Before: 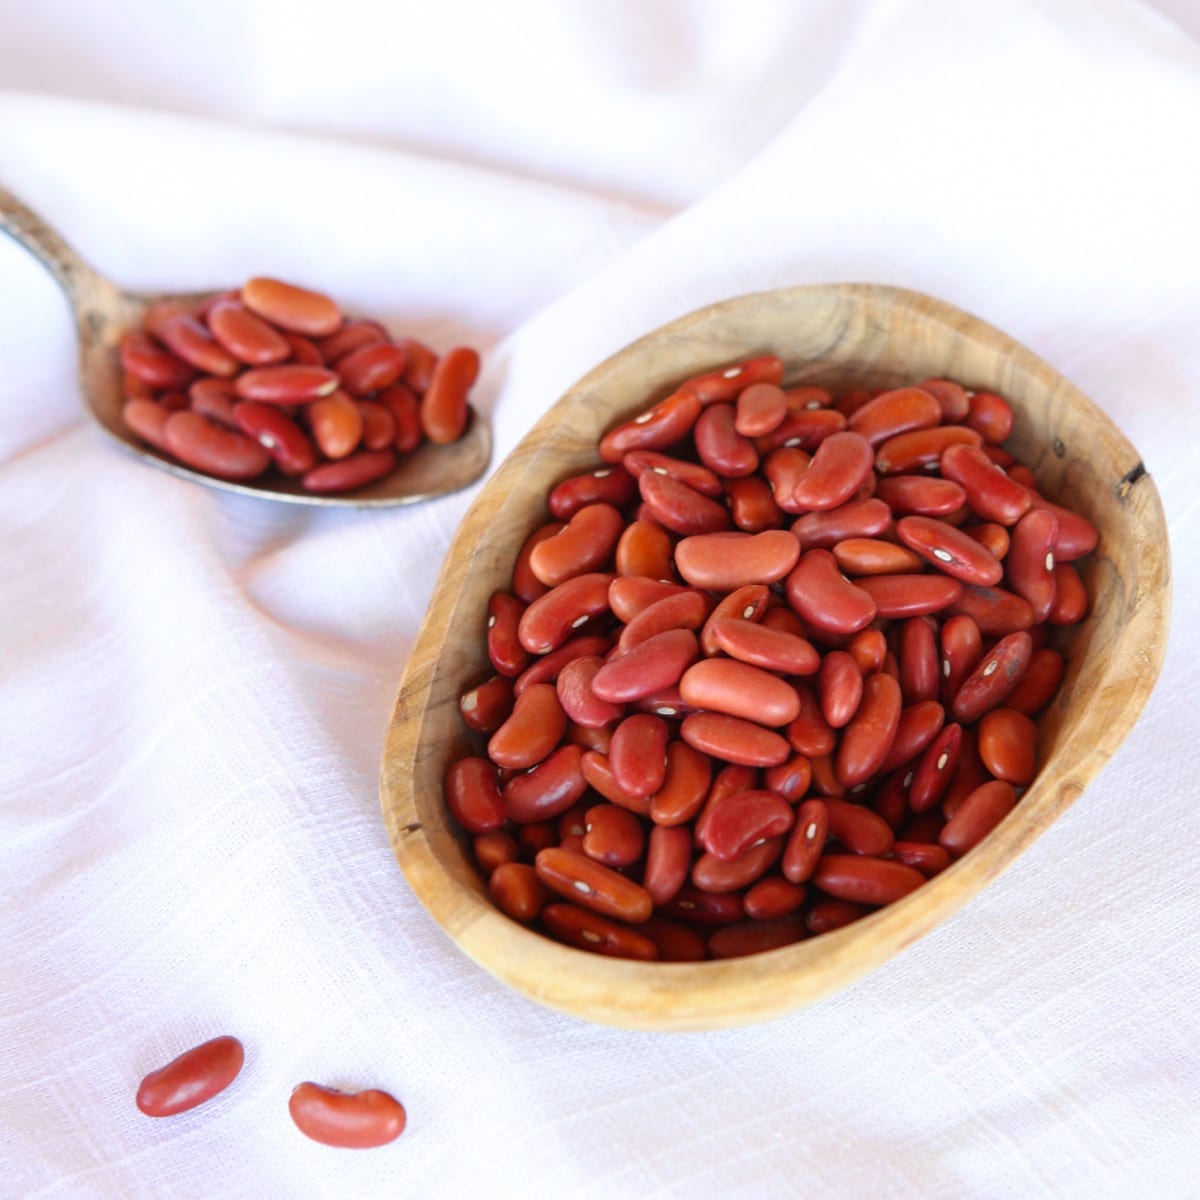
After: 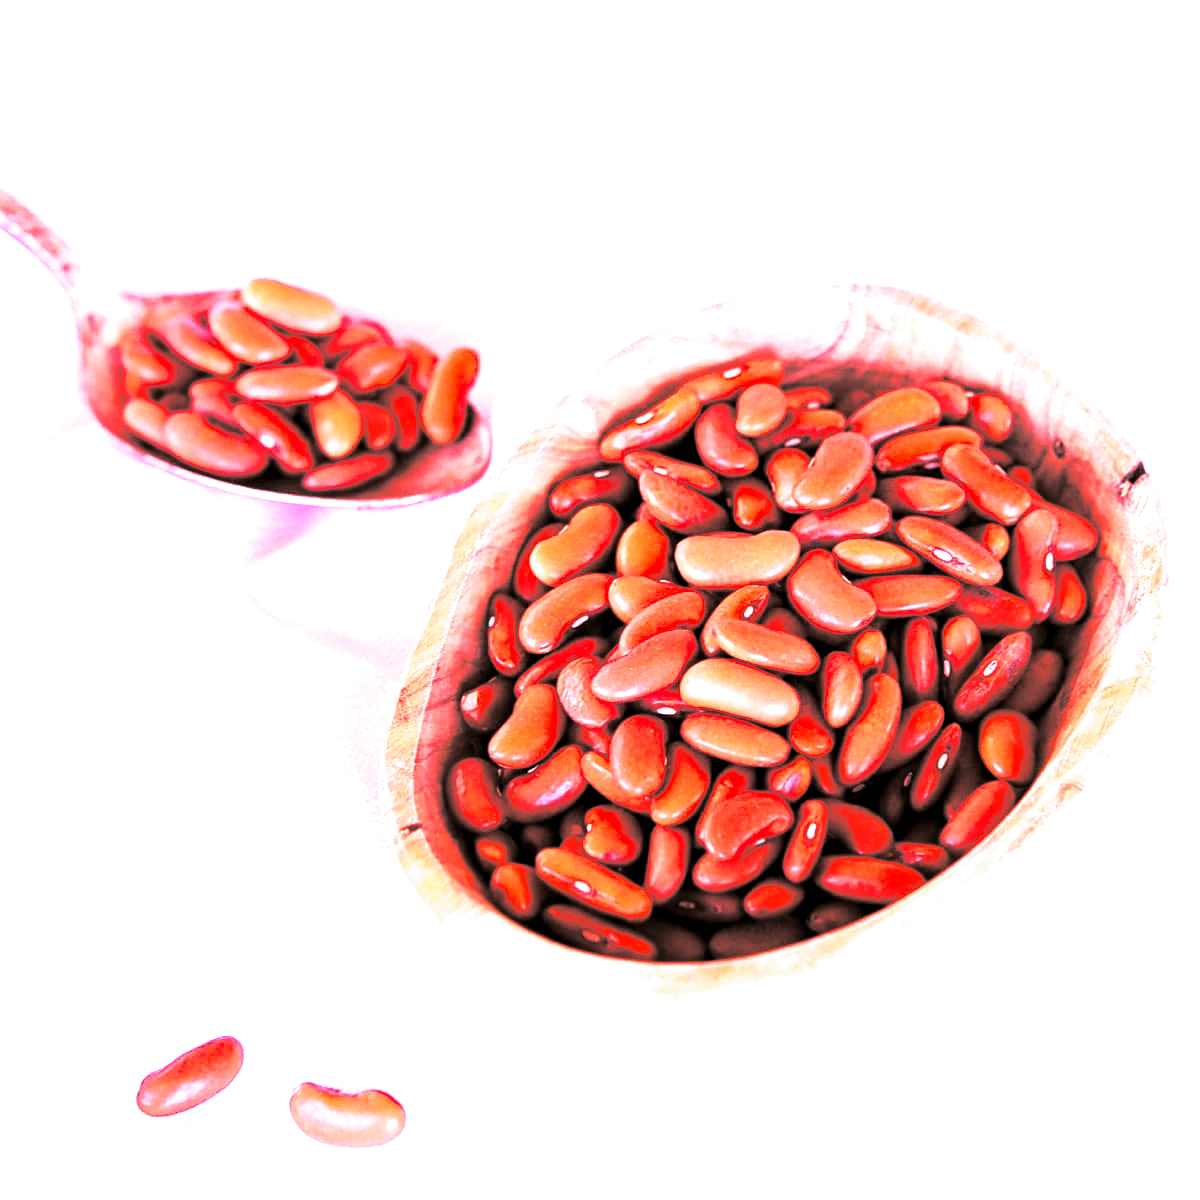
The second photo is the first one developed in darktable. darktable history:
local contrast: mode bilateral grid, contrast 30, coarseness 25, midtone range 0.2
white balance: red 2.044, blue 1.41
color contrast: green-magenta contrast 0.96
contrast brightness saturation: contrast 0.1, brightness 0.02, saturation 0.02
shadows and highlights: shadows -10, white point adjustment 1.5, highlights 10
split-toning: shadows › hue 36°, shadows › saturation 0.05, highlights › hue 10.8°, highlights › saturation 0.15, compress 40%
velvia: strength 6%
color correction: highlights a* 3.12, highlights b* -1.55, shadows a* -0.101, shadows b* 2.52, saturation 0.98
vibrance: vibrance 22%
color zones: curves: ch2 [(0, 0.5) (0.143, 0.5) (0.286, 0.489) (0.415, 0.421) (0.571, 0.5) (0.714, 0.5) (0.857, 0.5) (1, 0.5)]
exposure: black level correction 0.001, exposure 0.14 EV, compensate highlight preservation false
sharpen: amount 0.55
levels: levels [0.101, 0.578, 0.953]
haze removal: strength 0.12, distance 0.25, compatibility mode true, adaptive false
